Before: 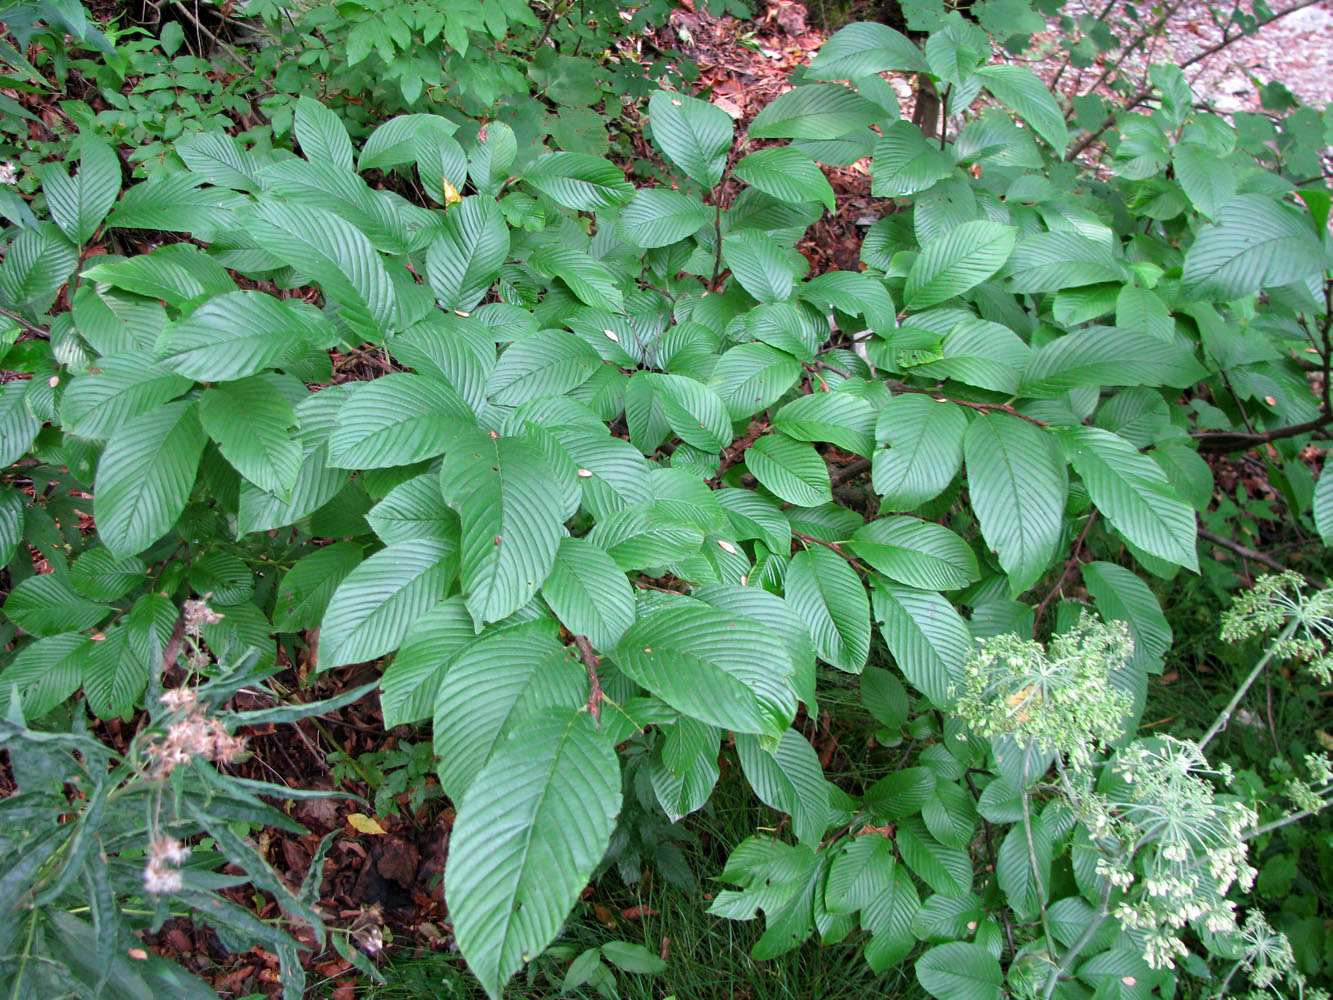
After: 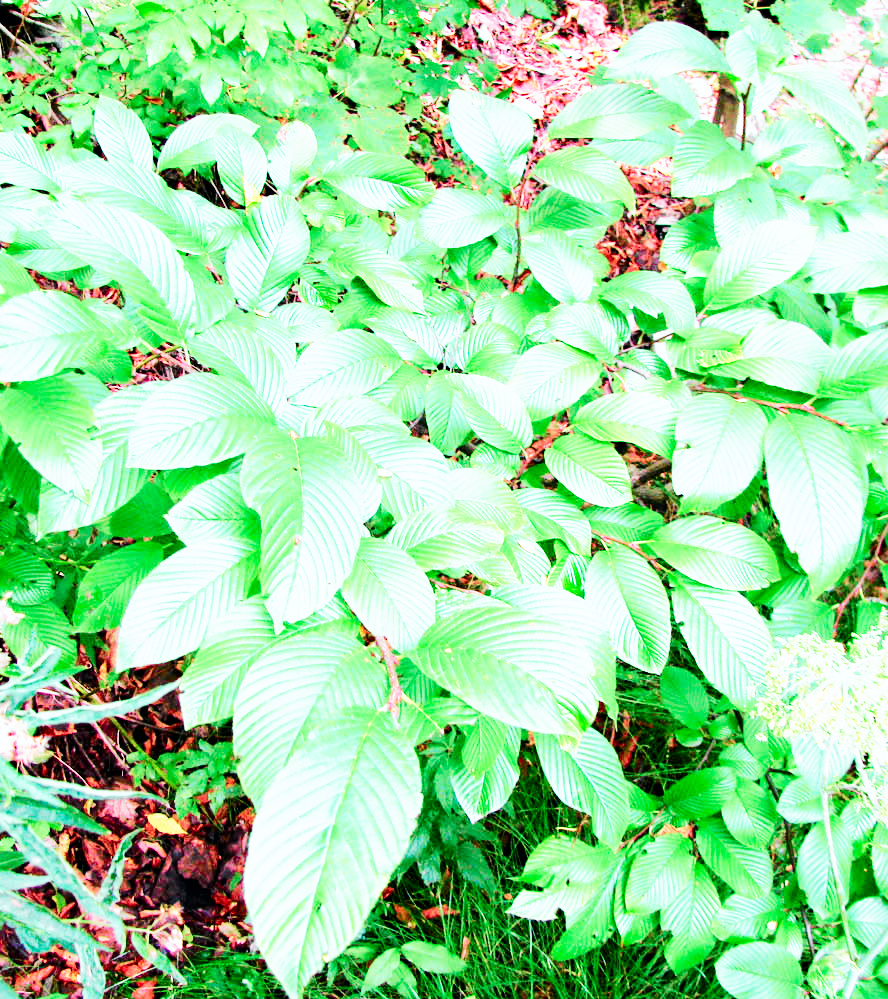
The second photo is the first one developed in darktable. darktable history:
exposure: black level correction 0, exposure 0.7 EV, compensate exposure bias true, compensate highlight preservation false
contrast brightness saturation: contrast 0.04, saturation 0.16
tone curve: curves: ch0 [(0, 0) (0.037, 0.011) (0.131, 0.108) (0.279, 0.279) (0.476, 0.554) (0.617, 0.693) (0.704, 0.77) (0.813, 0.852) (0.916, 0.924) (1, 0.993)]; ch1 [(0, 0) (0.318, 0.278) (0.444, 0.427) (0.493, 0.492) (0.508, 0.502) (0.534, 0.531) (0.562, 0.571) (0.626, 0.667) (0.746, 0.764) (1, 1)]; ch2 [(0, 0) (0.316, 0.292) (0.381, 0.37) (0.423, 0.448) (0.476, 0.492) (0.502, 0.498) (0.522, 0.518) (0.533, 0.532) (0.586, 0.631) (0.634, 0.663) (0.7, 0.7) (0.861, 0.808) (1, 0.951)], color space Lab, independent channels, preserve colors none
crop and rotate: left 15.055%, right 18.278%
base curve: curves: ch0 [(0, 0) (0.007, 0.004) (0.027, 0.03) (0.046, 0.07) (0.207, 0.54) (0.442, 0.872) (0.673, 0.972) (1, 1)], preserve colors none
